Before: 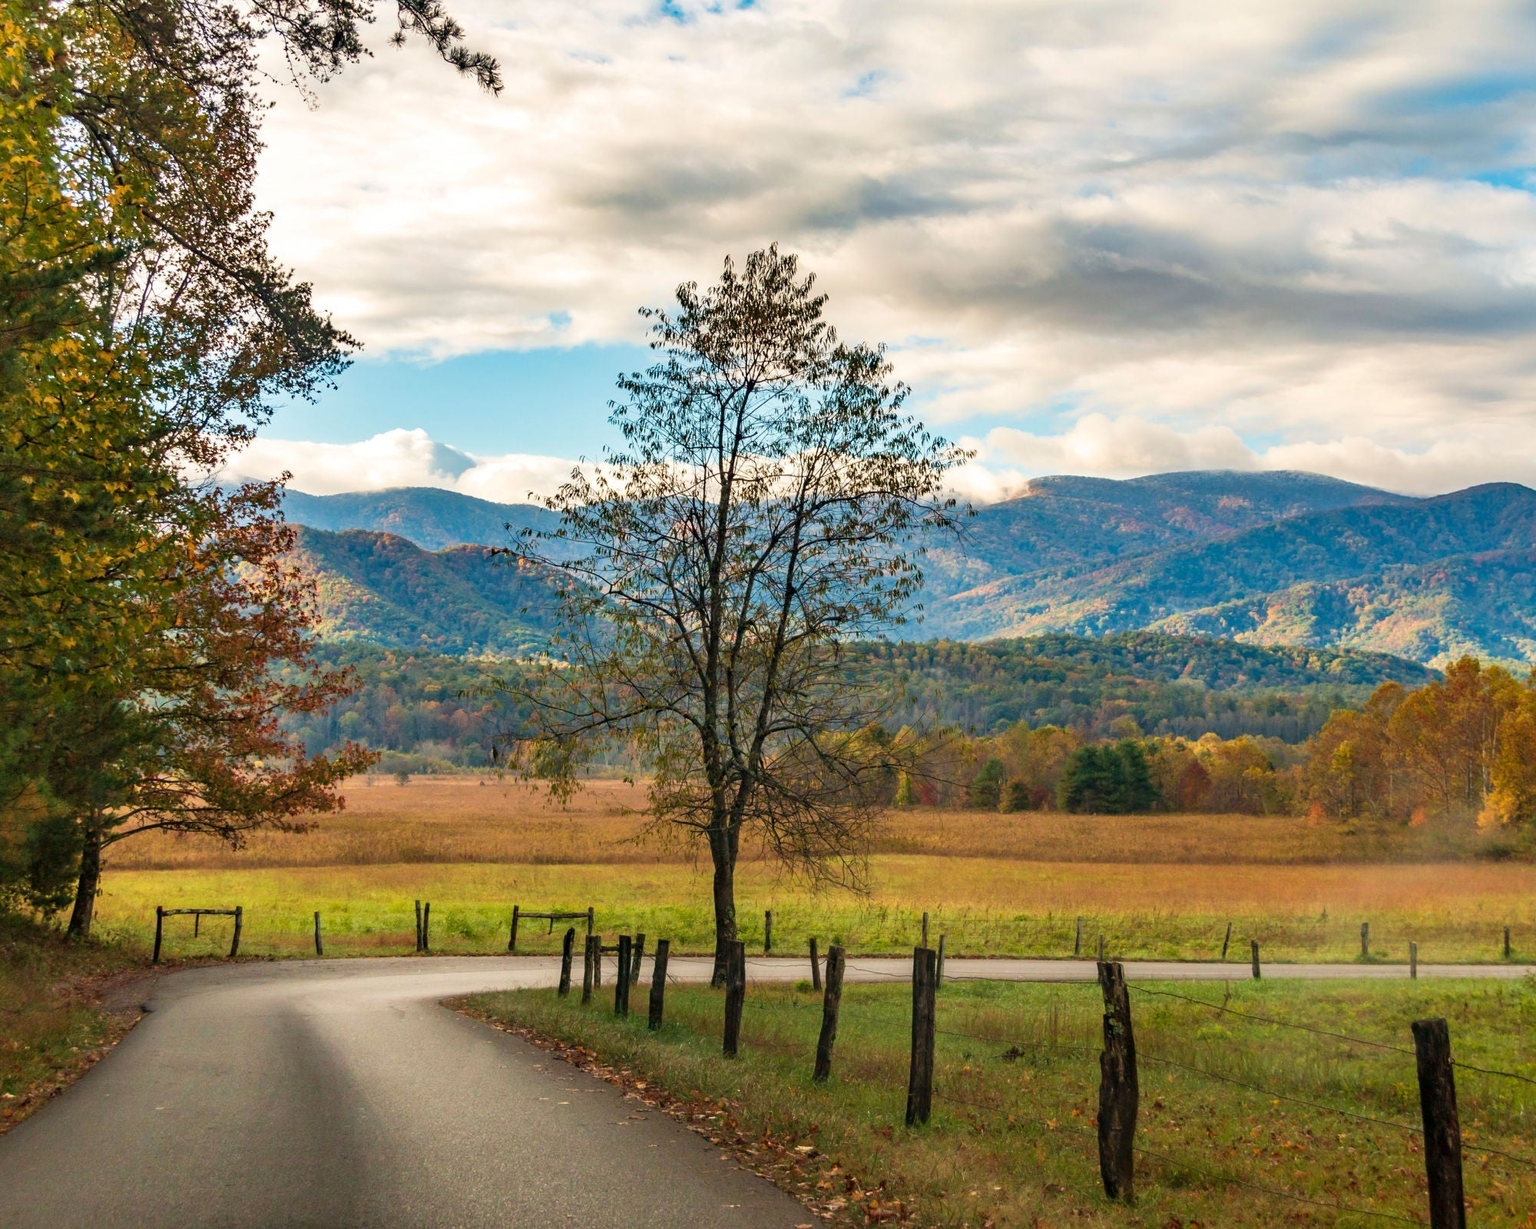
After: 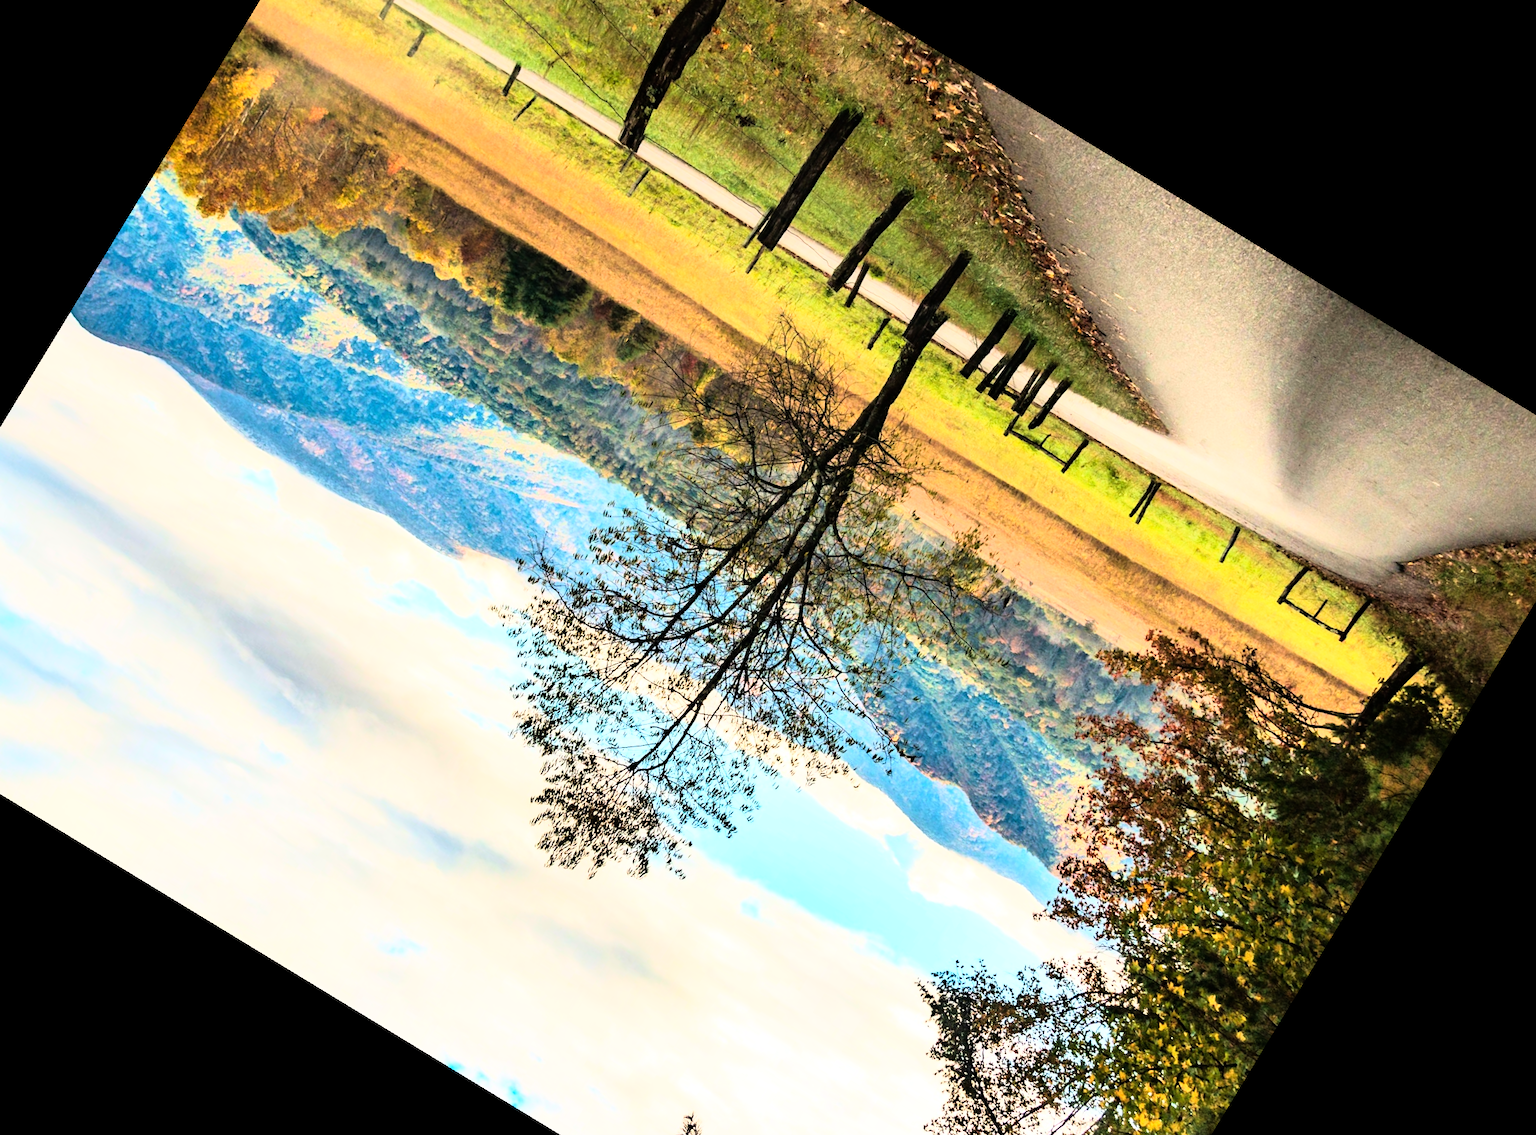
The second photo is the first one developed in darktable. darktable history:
crop and rotate: angle 148.68°, left 9.111%, top 15.603%, right 4.588%, bottom 17.041%
rgb curve: curves: ch0 [(0, 0) (0.21, 0.15) (0.24, 0.21) (0.5, 0.75) (0.75, 0.96) (0.89, 0.99) (1, 1)]; ch1 [(0, 0.02) (0.21, 0.13) (0.25, 0.2) (0.5, 0.67) (0.75, 0.9) (0.89, 0.97) (1, 1)]; ch2 [(0, 0.02) (0.21, 0.13) (0.25, 0.2) (0.5, 0.67) (0.75, 0.9) (0.89, 0.97) (1, 1)], compensate middle gray true
